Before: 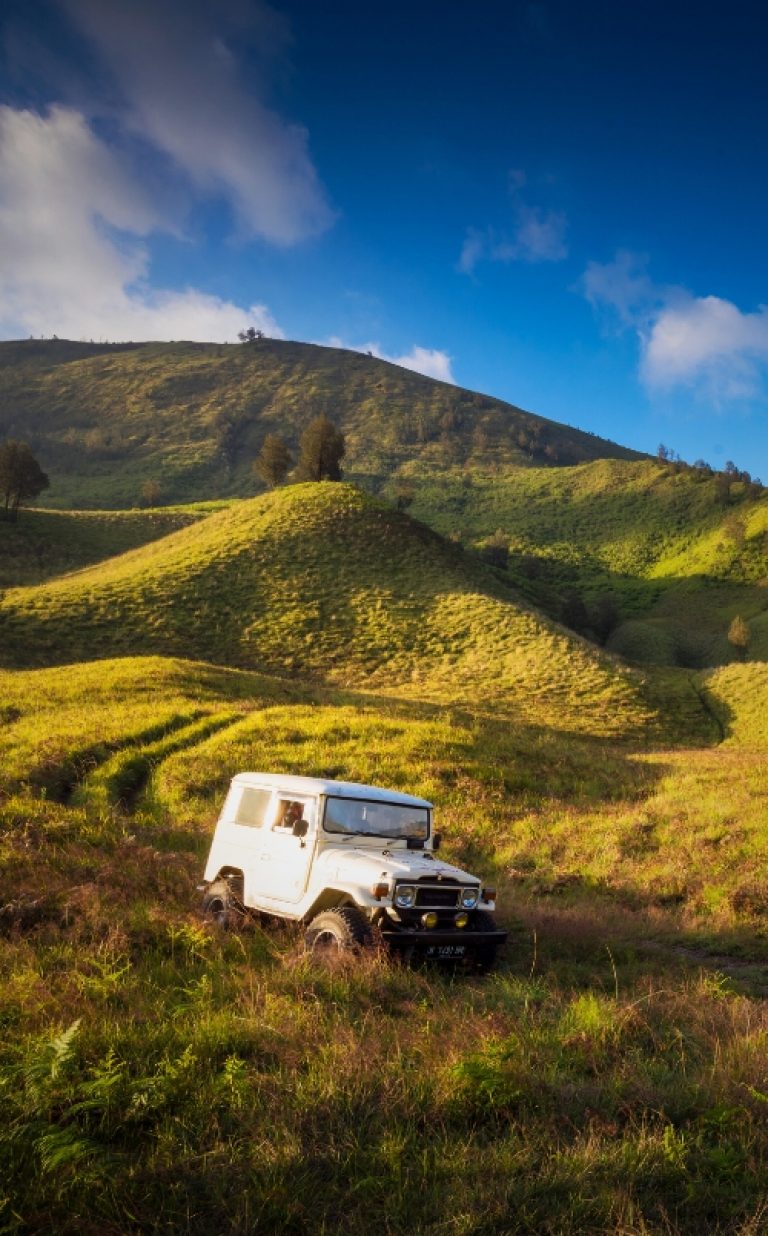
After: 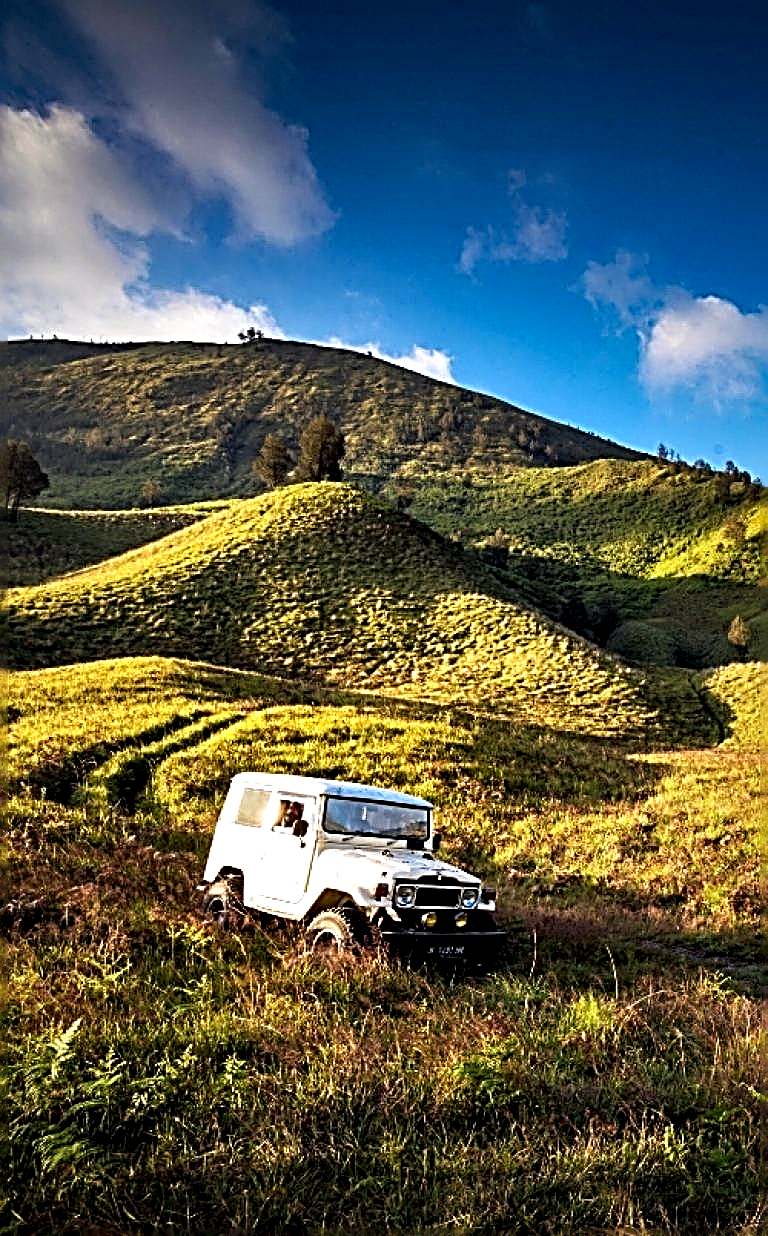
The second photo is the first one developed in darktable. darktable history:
sharpen: radius 3.18, amount 1.723
contrast equalizer: y [[0.6 ×6], [0.55 ×6], [0 ×6], [0 ×6], [0 ×6]]
local contrast: highlights 101%, shadows 98%, detail 119%, midtone range 0.2
